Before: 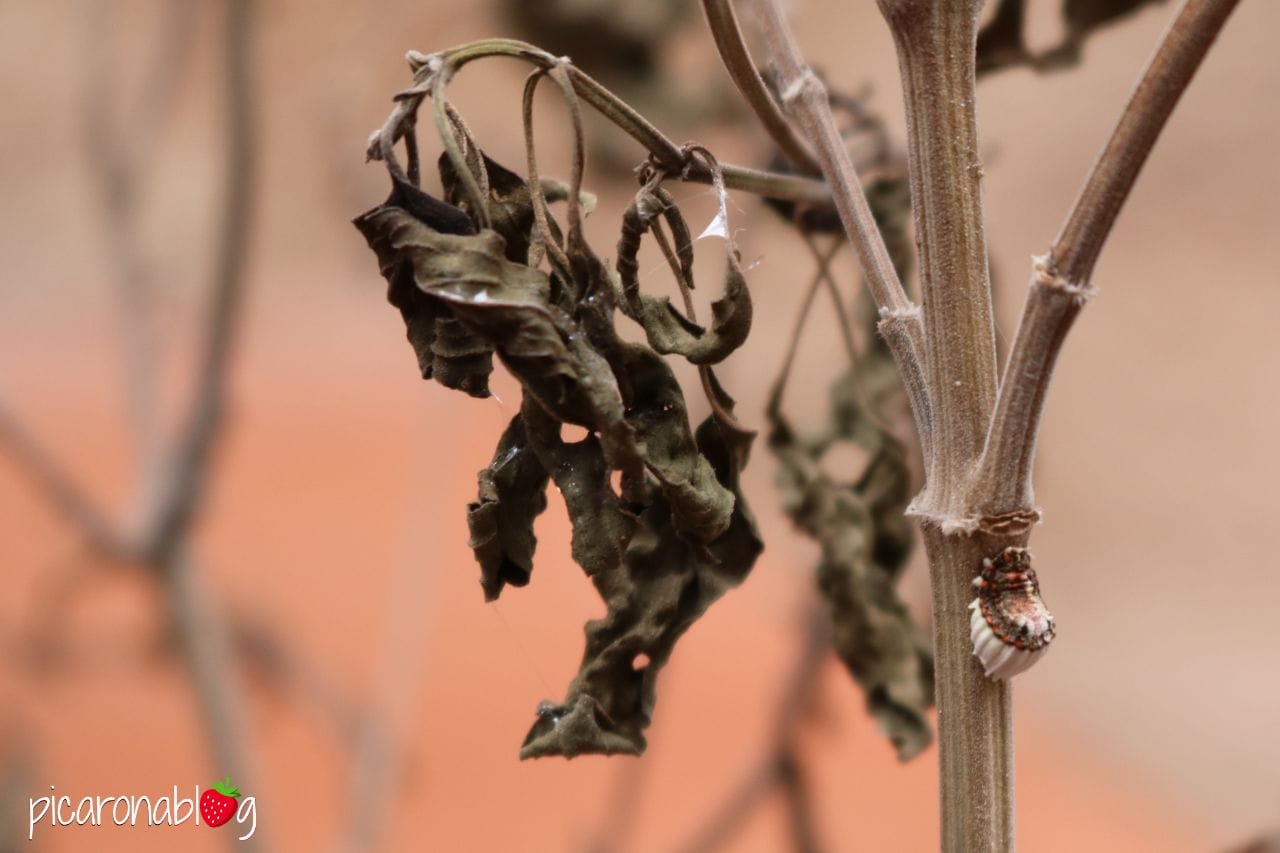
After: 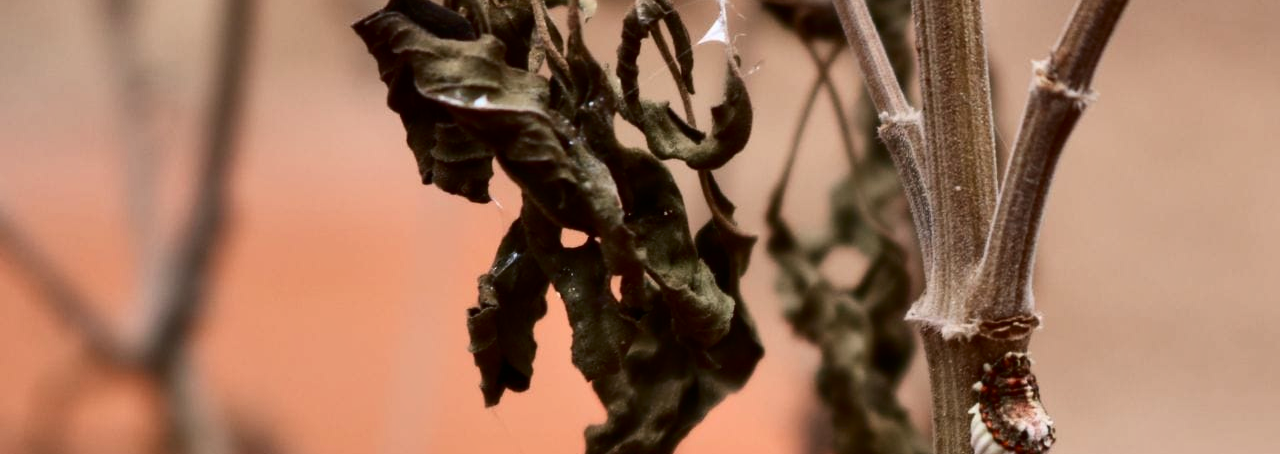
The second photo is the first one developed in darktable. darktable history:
shadows and highlights: soften with gaussian
contrast brightness saturation: contrast 0.195, brightness -0.115, saturation 0.098
crop and rotate: top 23.094%, bottom 23.628%
